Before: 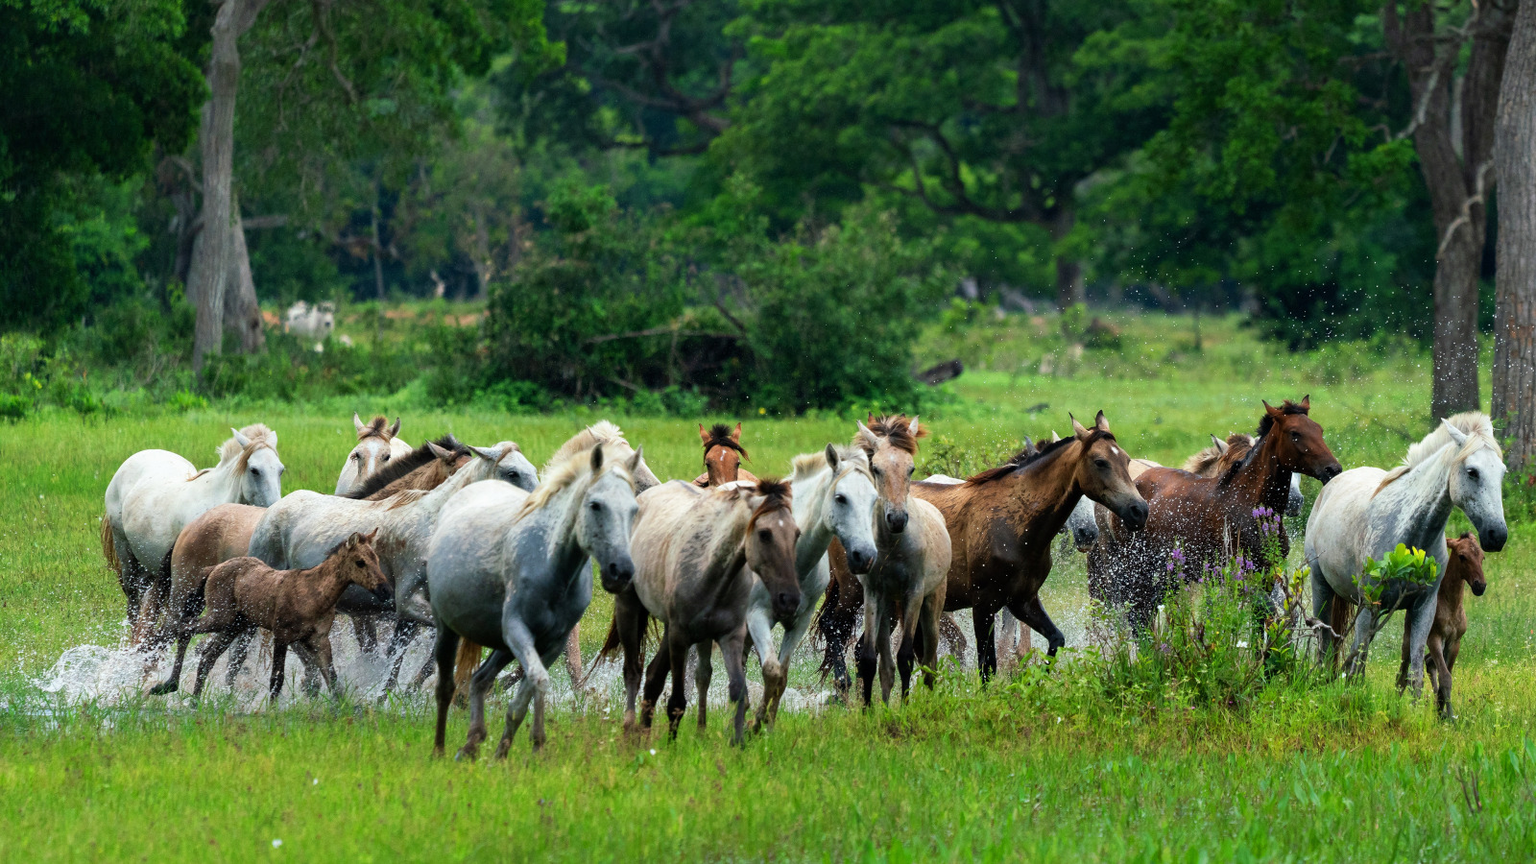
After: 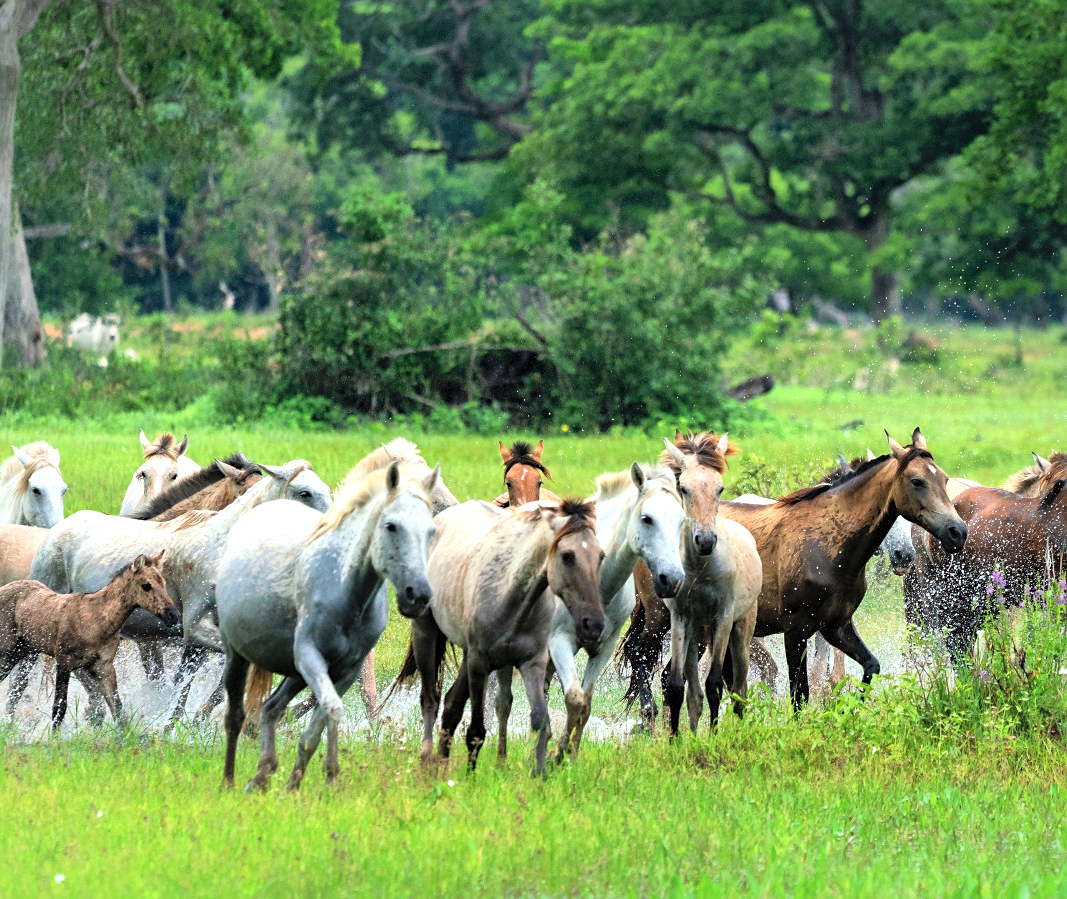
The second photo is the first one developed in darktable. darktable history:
shadows and highlights: shadows -23.06, highlights 45.92, soften with gaussian
sharpen: amount 0.211
contrast brightness saturation: contrast 0.105, brightness 0.308, saturation 0.135
local contrast: mode bilateral grid, contrast 19, coarseness 50, detail 150%, midtone range 0.2
crop and rotate: left 14.373%, right 18.932%
levels: black 0.015%, levels [0.016, 0.484, 0.953]
